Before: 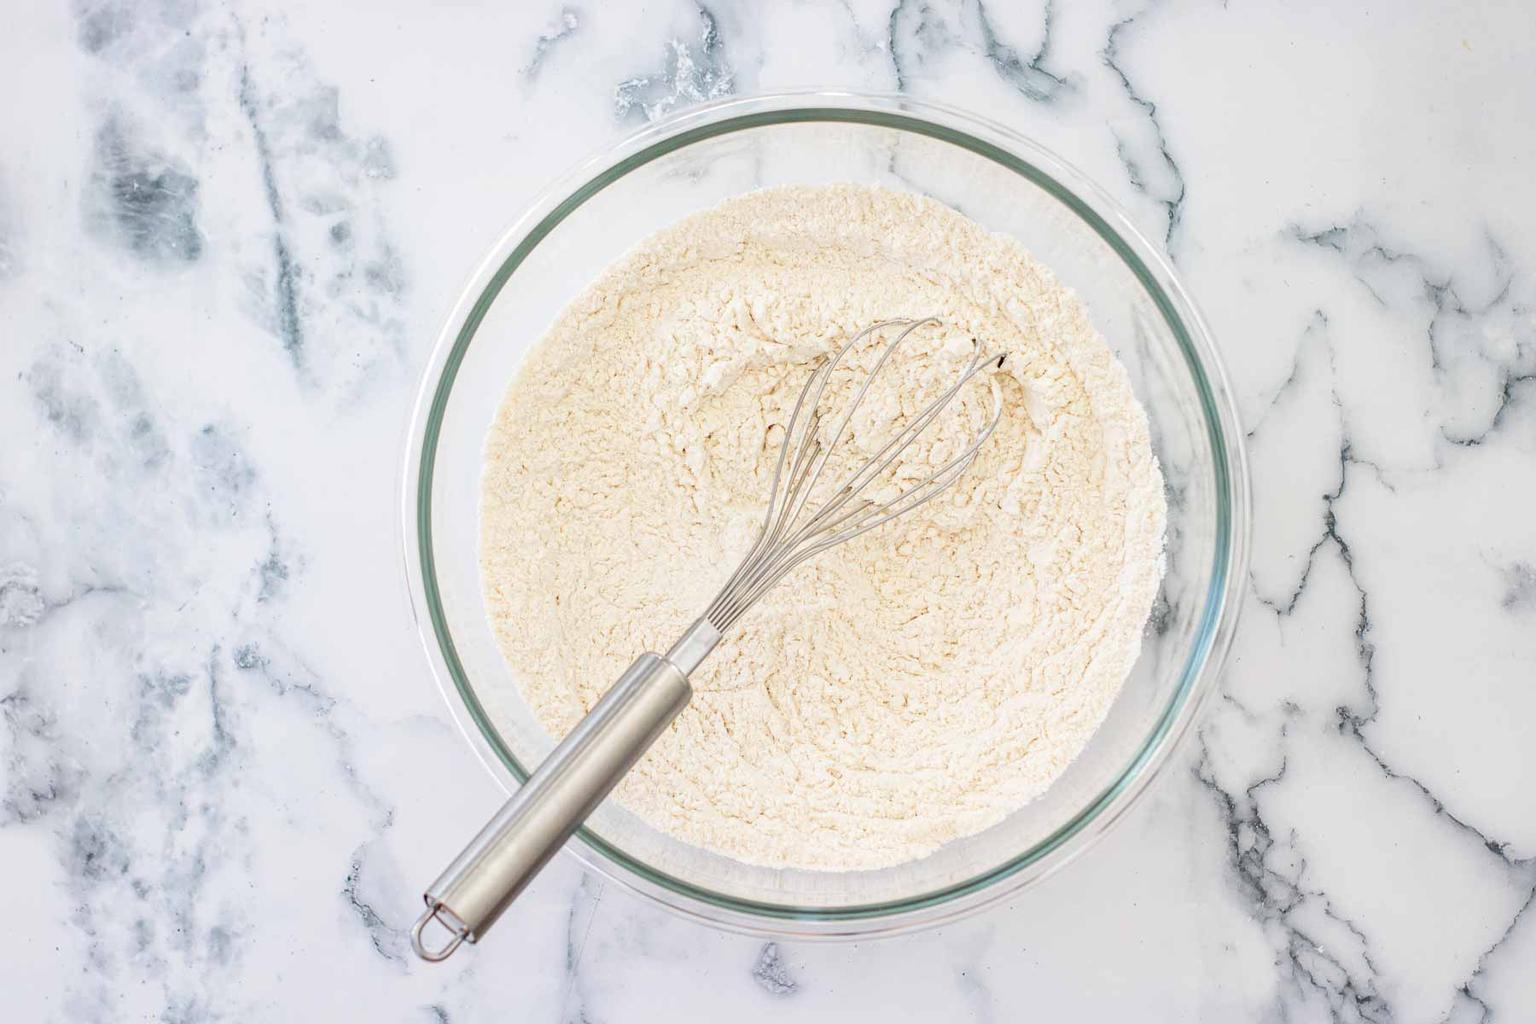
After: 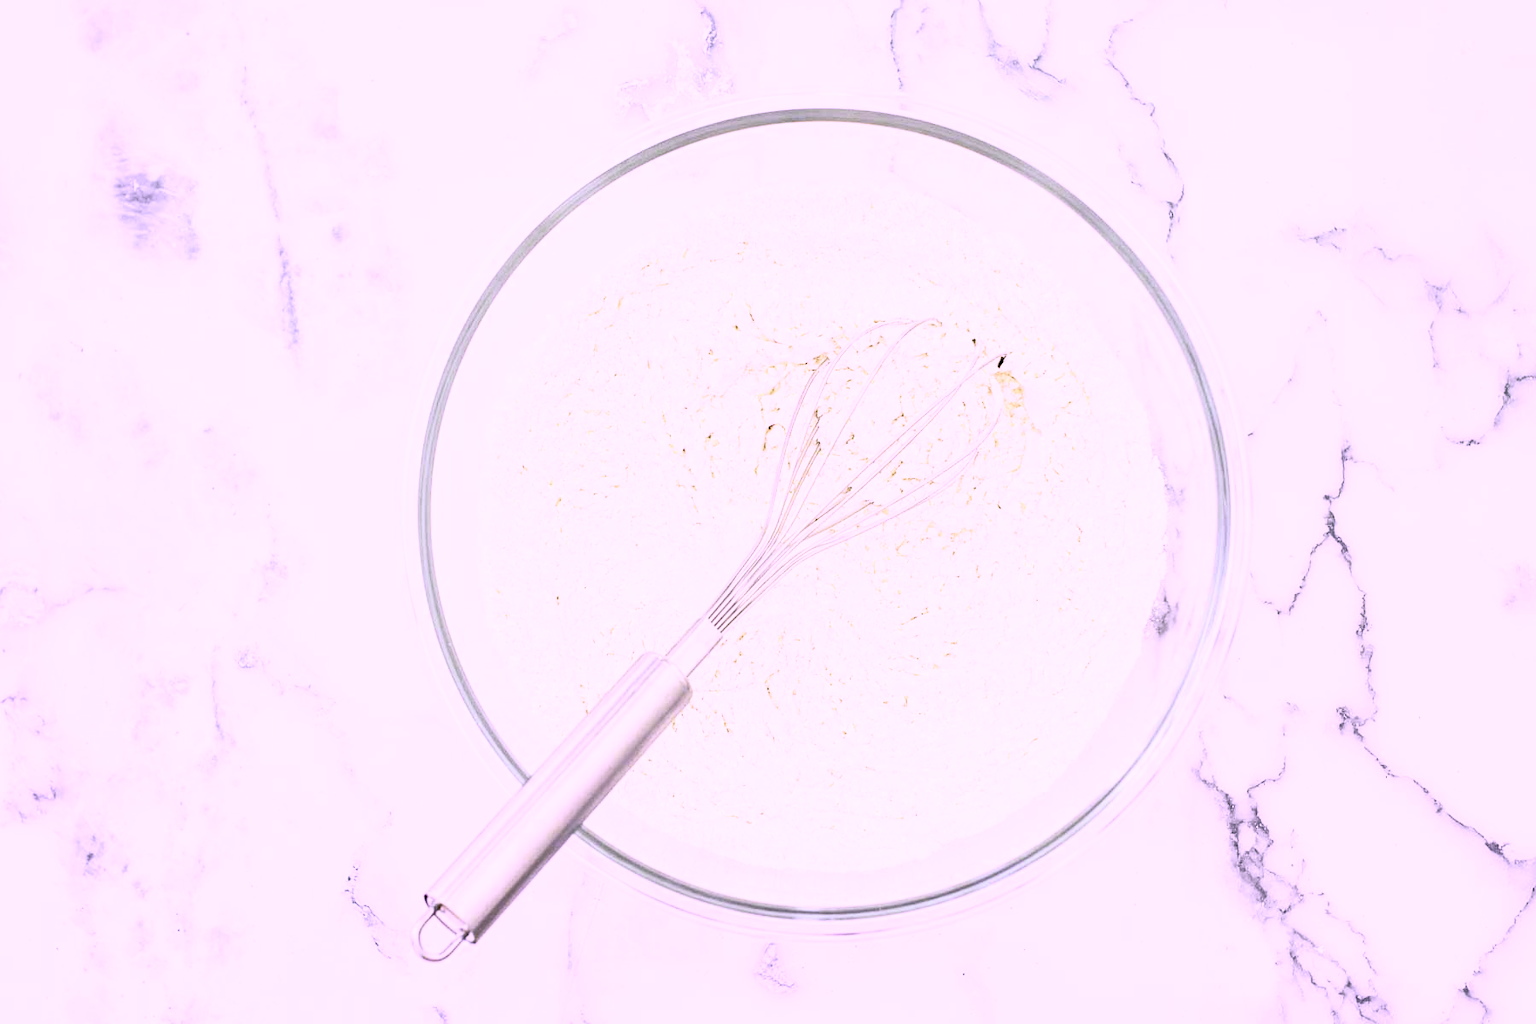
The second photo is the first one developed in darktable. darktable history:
color correction: highlights a* 15, highlights b* 31.55
contrast brightness saturation: contrast 0.39, brightness 0.53
white balance: red 0.766, blue 1.537
